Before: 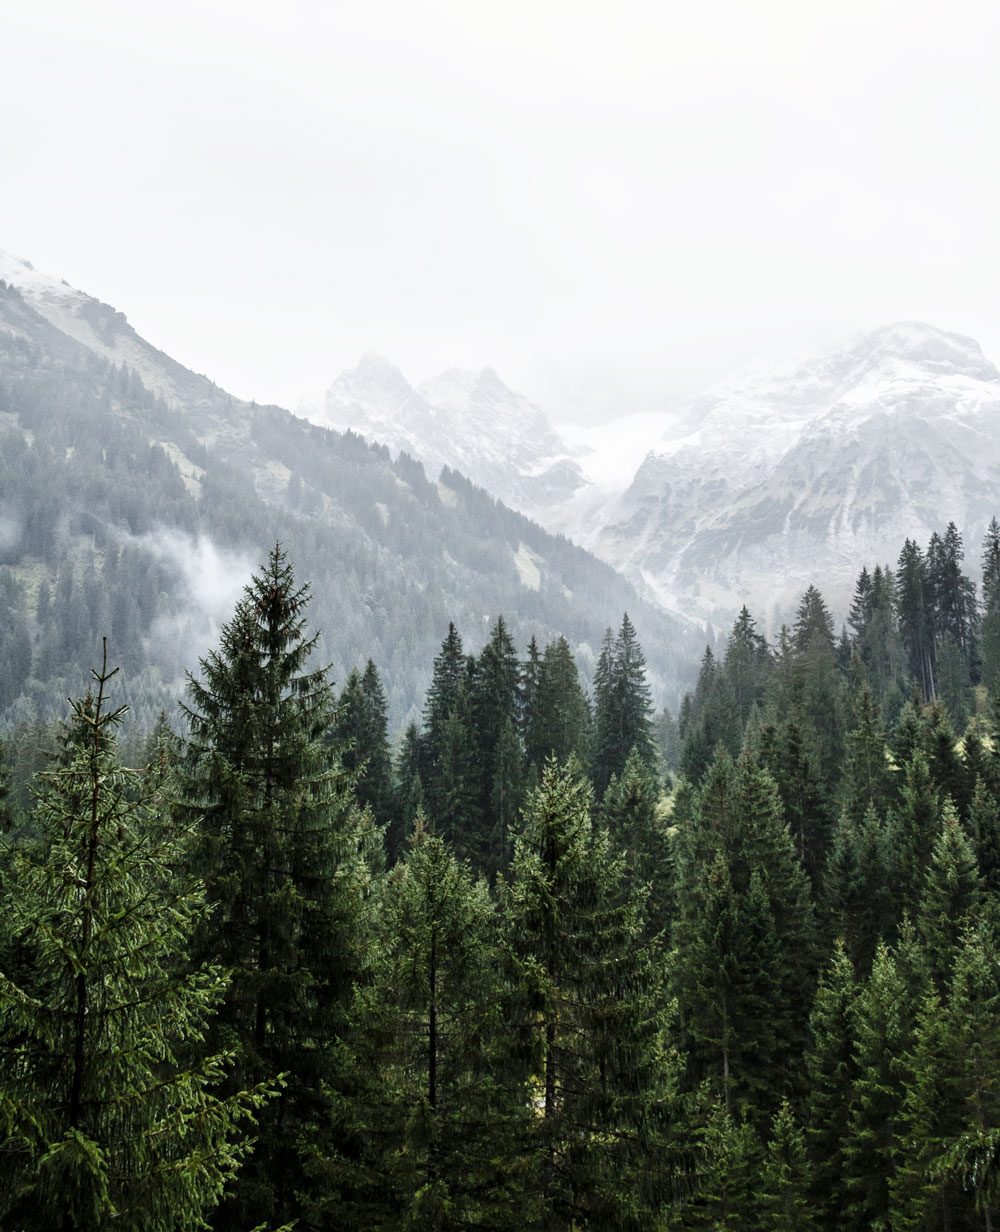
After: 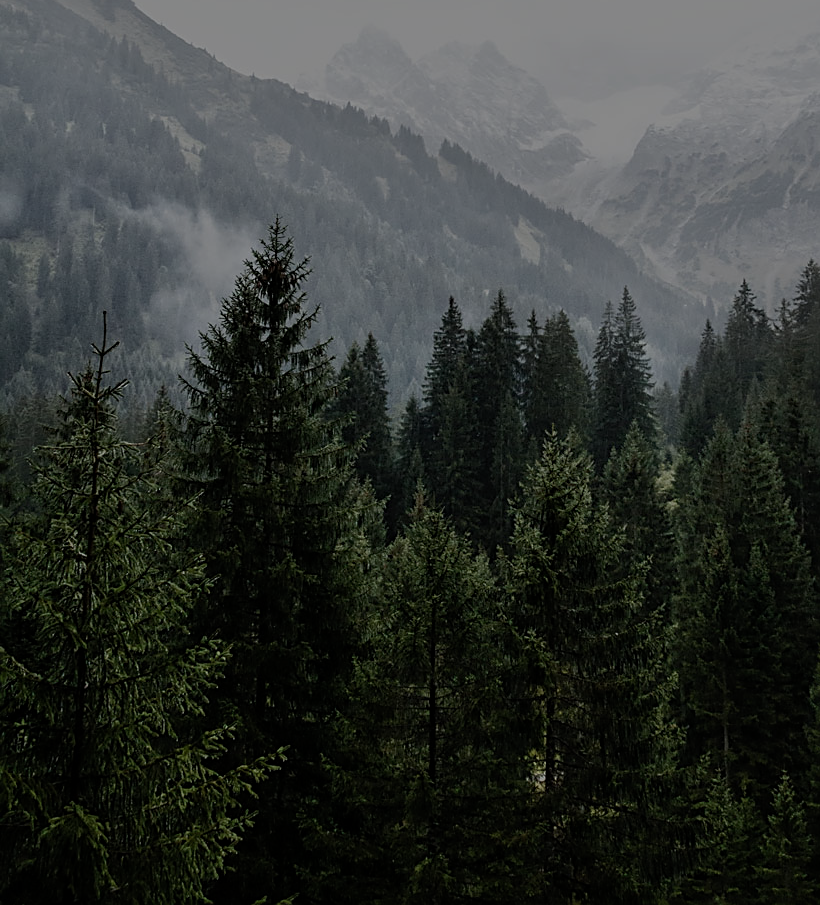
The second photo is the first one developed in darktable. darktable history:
tone equalizer: -8 EV -2 EV, -7 EV -2 EV, -6 EV -2 EV, -5 EV -2 EV, -4 EV -2 EV, -3 EV -2 EV, -2 EV -2 EV, -1 EV -1.63 EV, +0 EV -2 EV
crop: top 26.531%, right 17.959%
sharpen: on, module defaults
